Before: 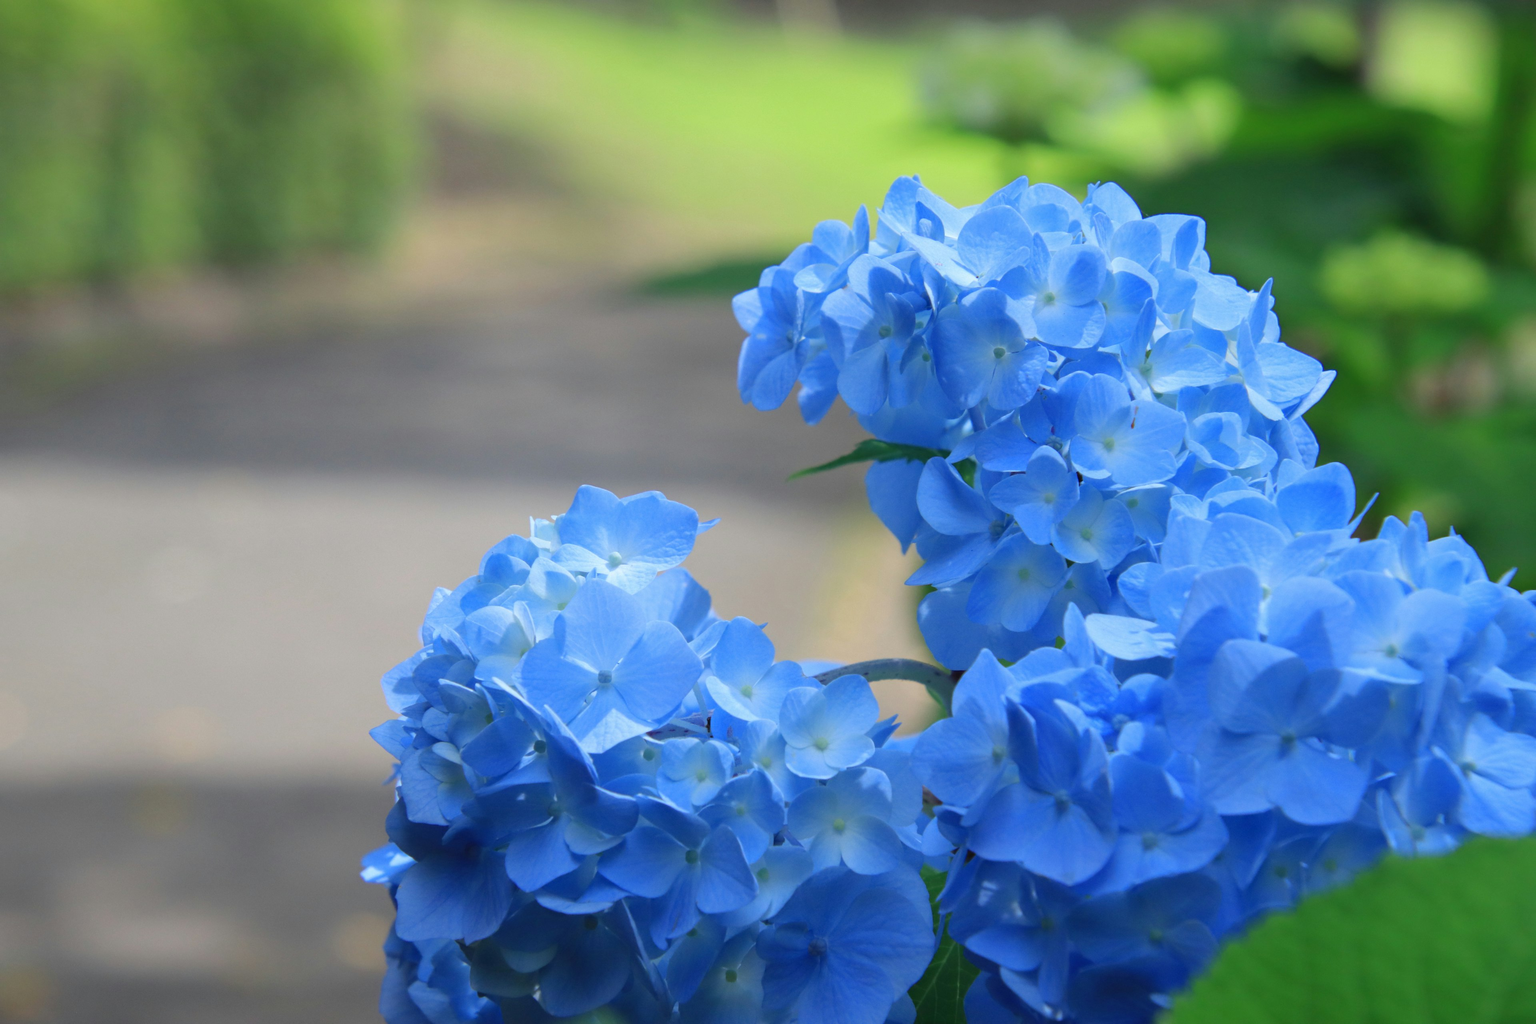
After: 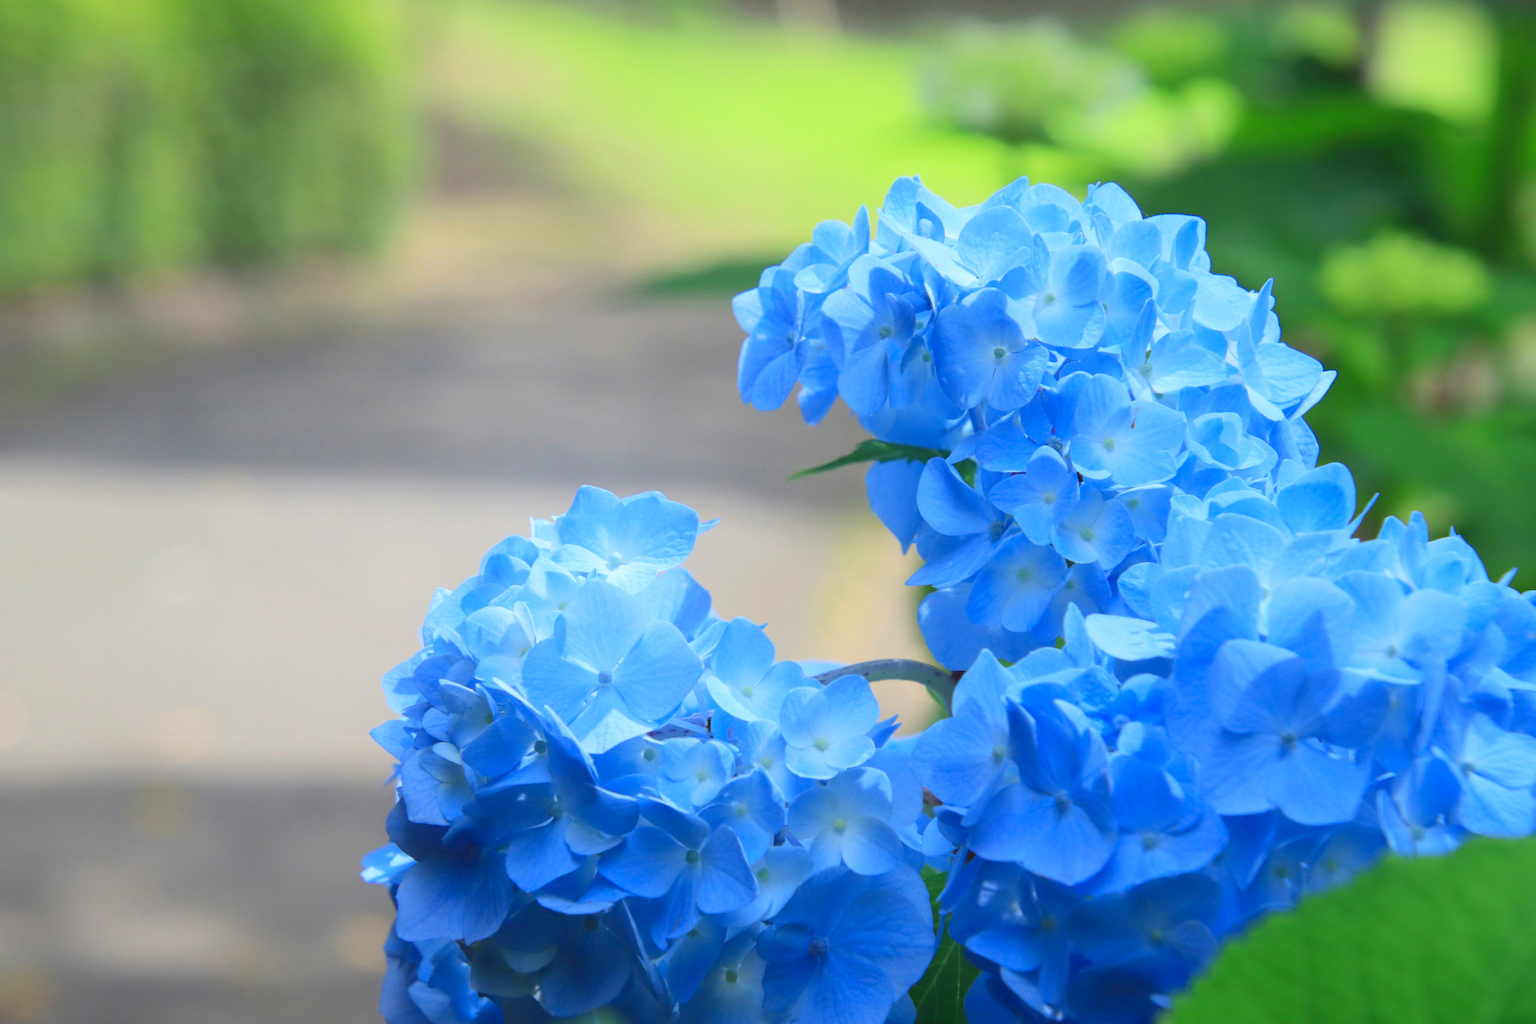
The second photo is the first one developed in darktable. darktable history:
contrast brightness saturation: contrast 0.2, brightness 0.16, saturation 0.22
contrast equalizer: octaves 7, y [[0.6 ×6], [0.55 ×6], [0 ×6], [0 ×6], [0 ×6]], mix -0.3
